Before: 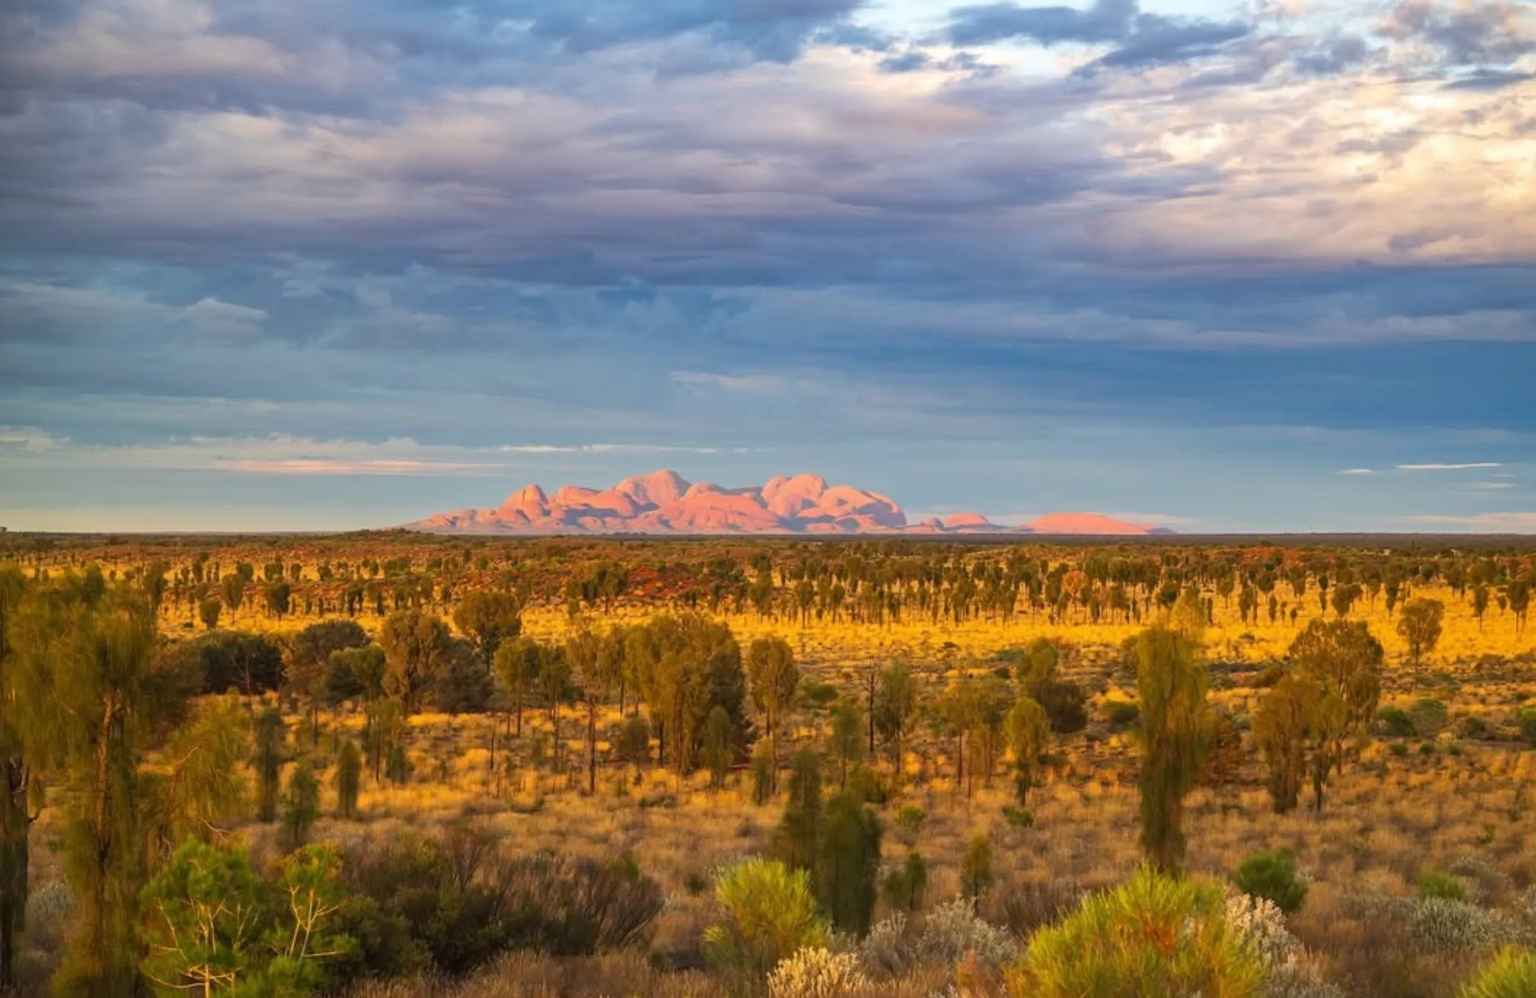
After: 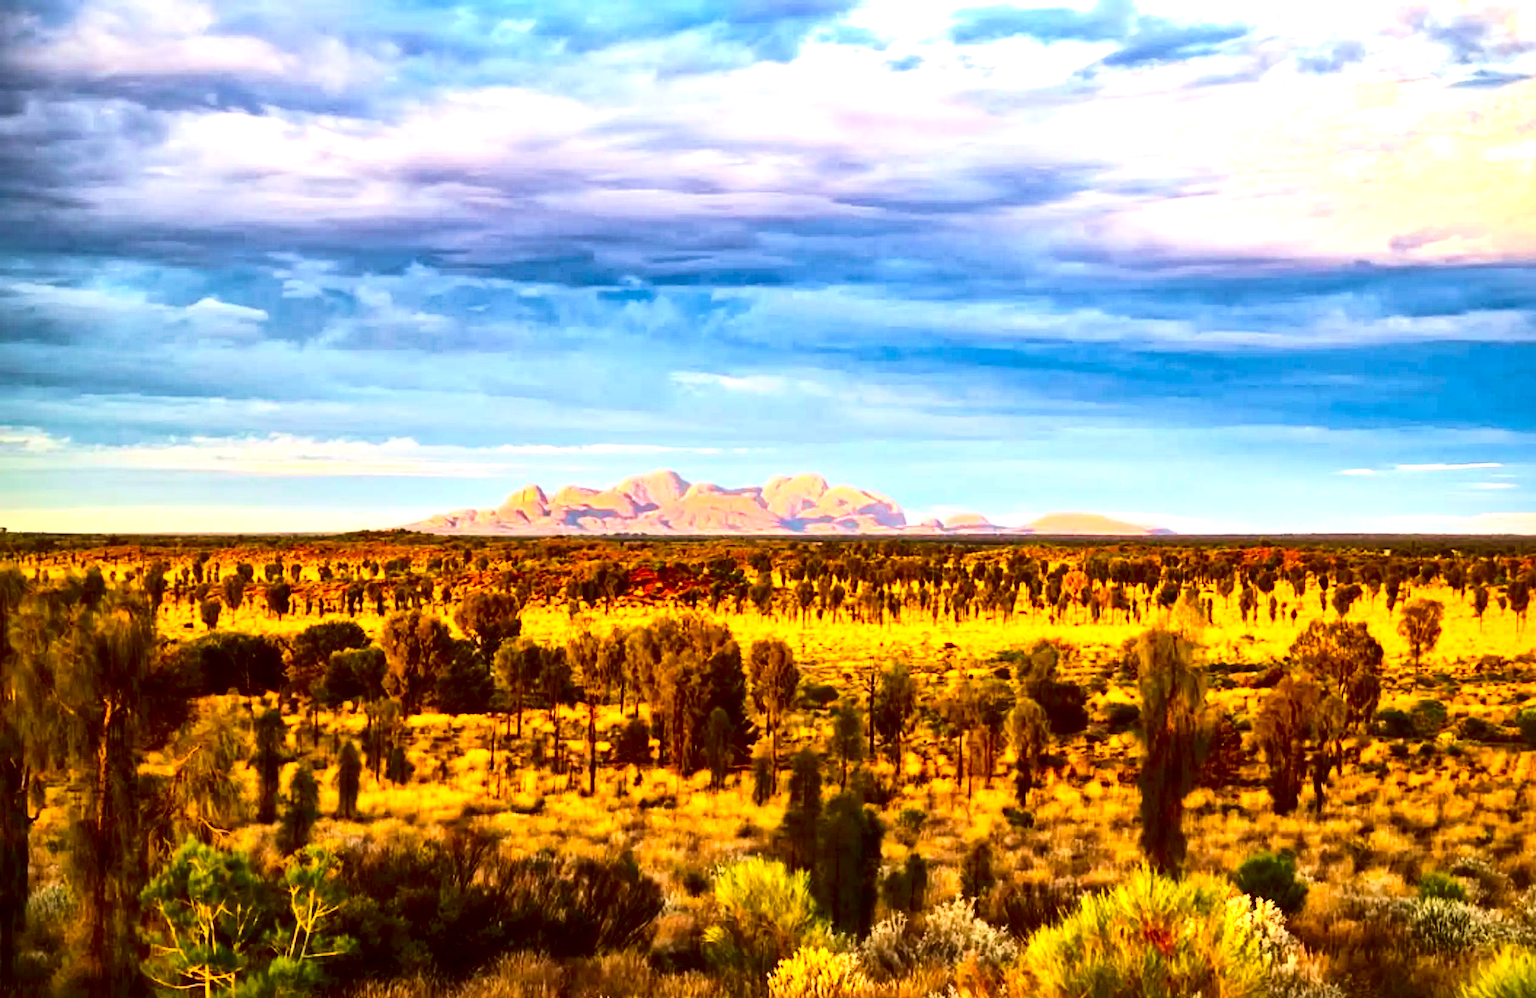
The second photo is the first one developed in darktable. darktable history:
local contrast: mode bilateral grid, contrast 70, coarseness 75, detail 180%, midtone range 0.2
exposure: exposure 0.7 EV, compensate highlight preservation false
color balance: lift [1, 1.001, 0.999, 1.001], gamma [1, 1.004, 1.007, 0.993], gain [1, 0.991, 0.987, 1.013], contrast 10%, output saturation 120%
velvia: on, module defaults
contrast brightness saturation: contrast 0.32, brightness -0.08, saturation 0.17
